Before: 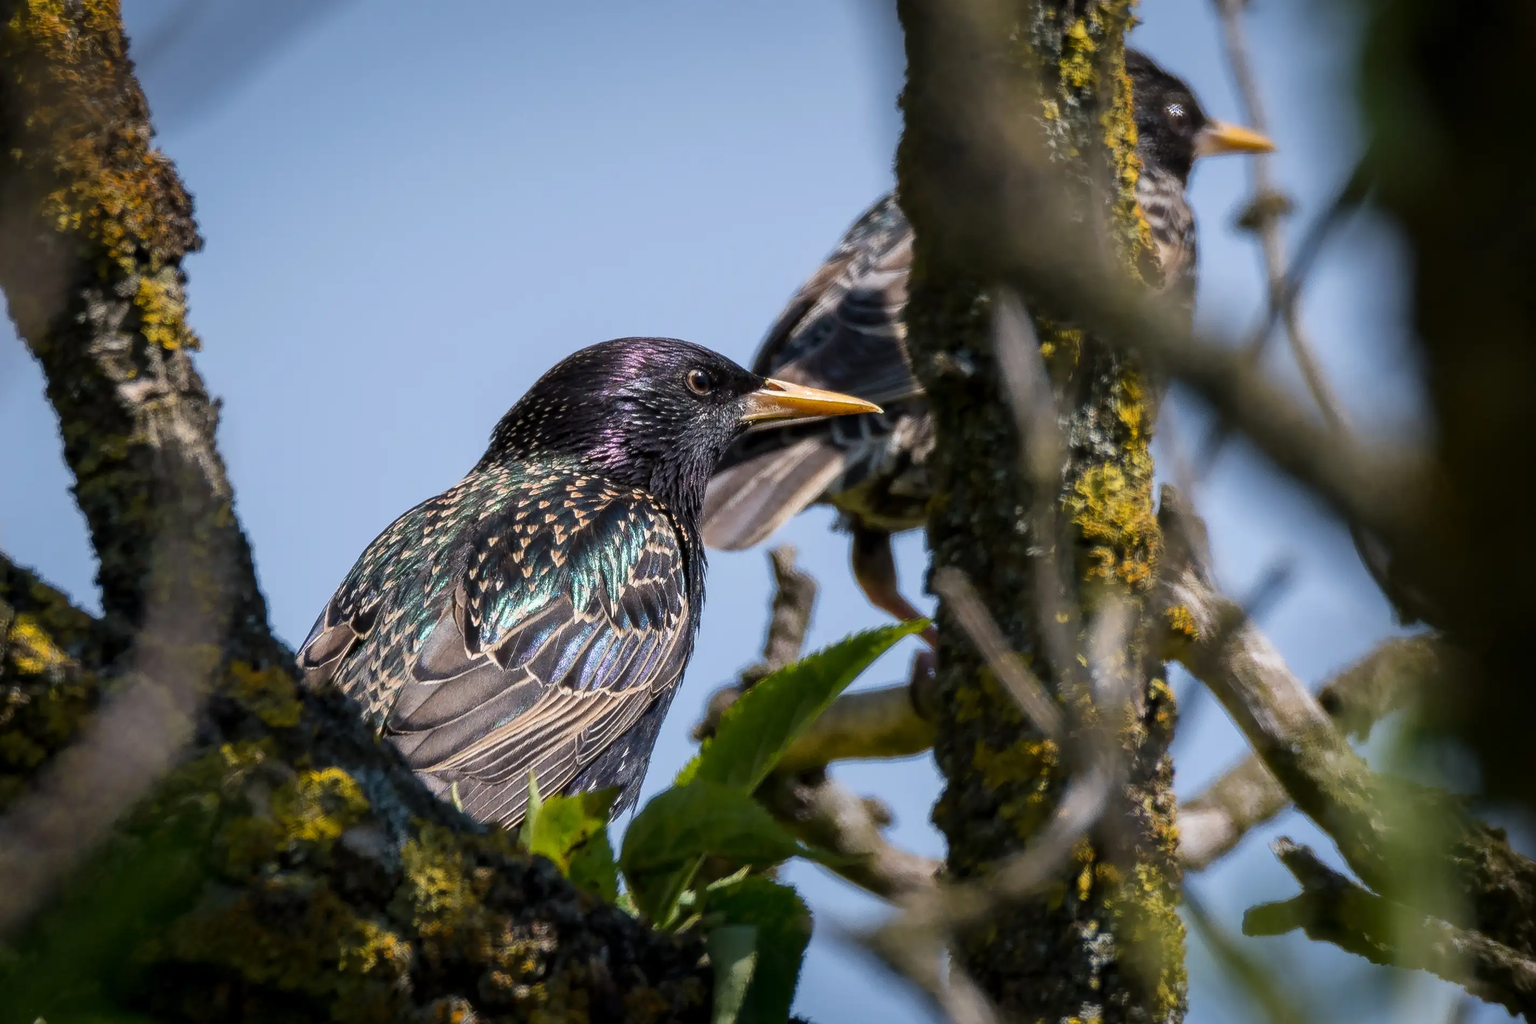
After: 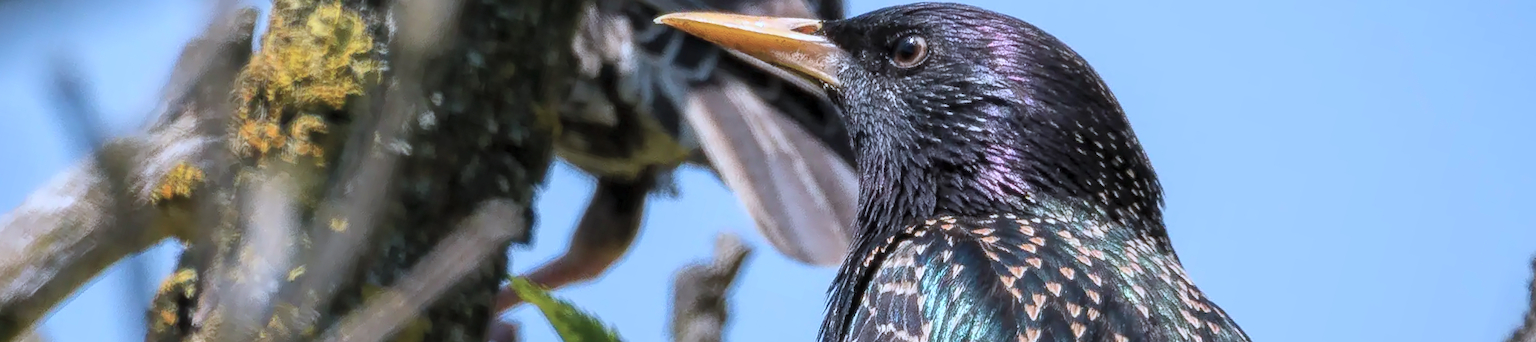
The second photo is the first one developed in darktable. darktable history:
crop and rotate: angle 16.12°, top 30.835%, bottom 35.653%
contrast brightness saturation: brightness 0.15
color correction: highlights a* -2.24, highlights b* -18.1
